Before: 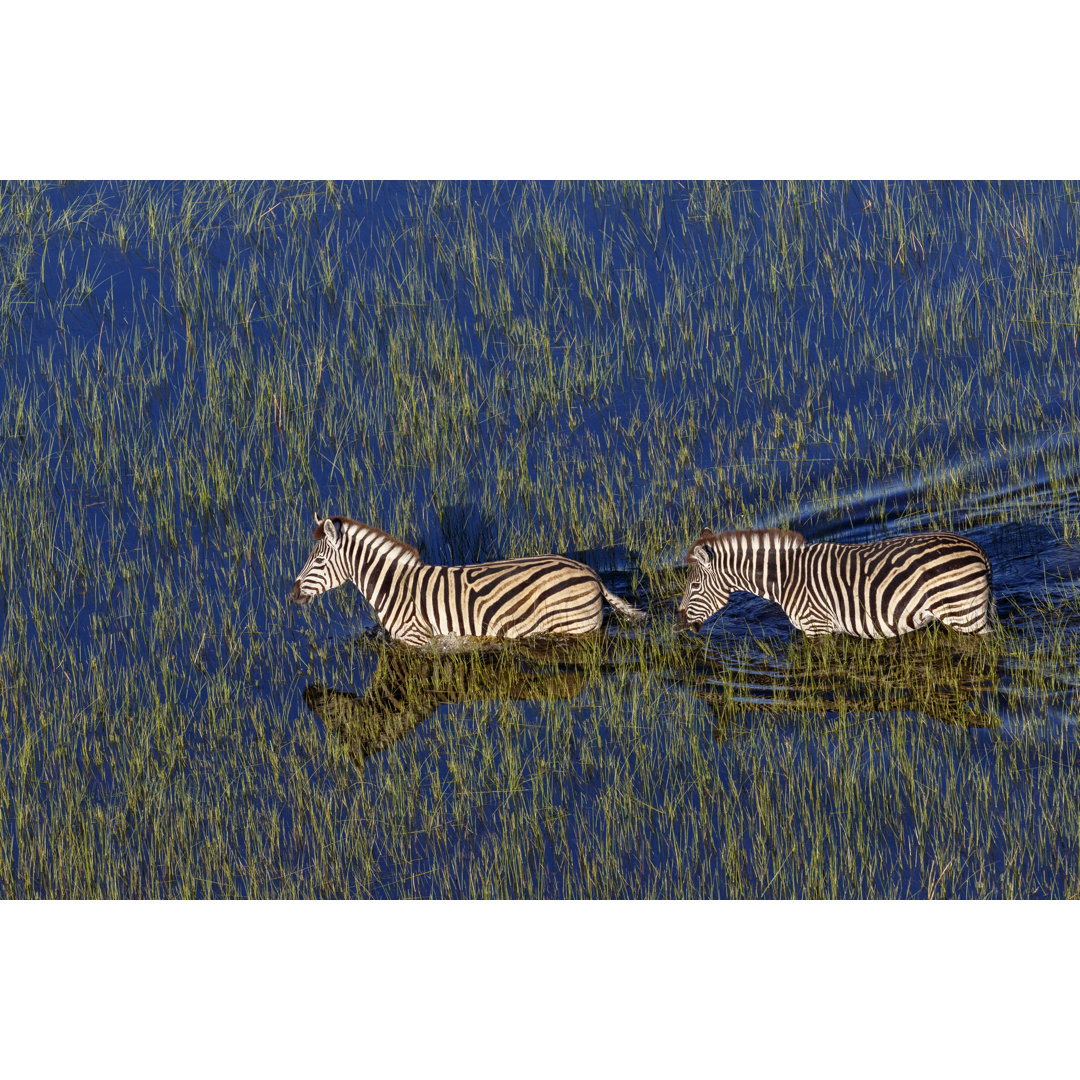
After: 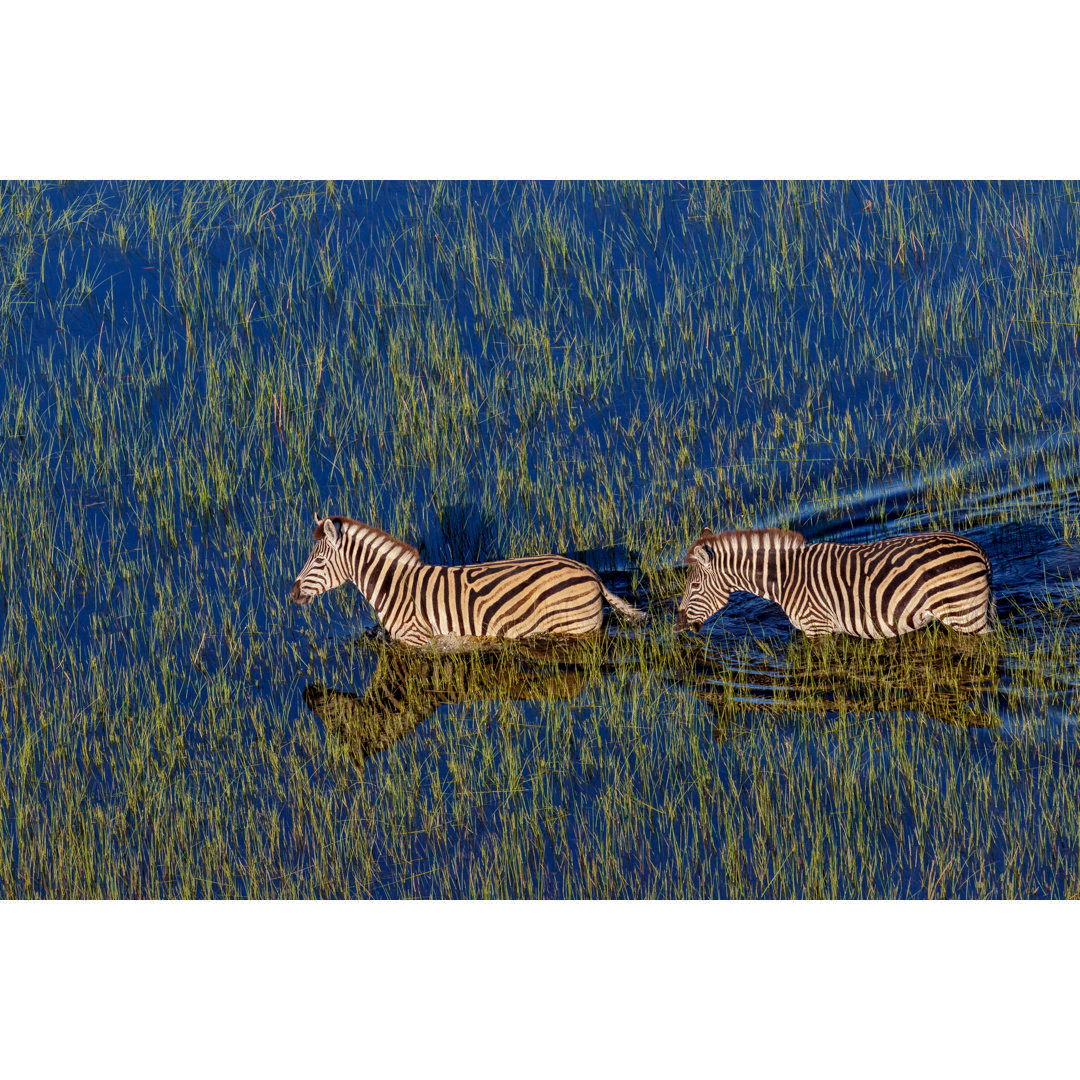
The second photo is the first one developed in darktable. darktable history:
shadows and highlights: shadows 25.38, highlights -71.29, highlights color adjustment 39.58%
velvia: on, module defaults
local contrast: highlights 102%, shadows 101%, detail 119%, midtone range 0.2
